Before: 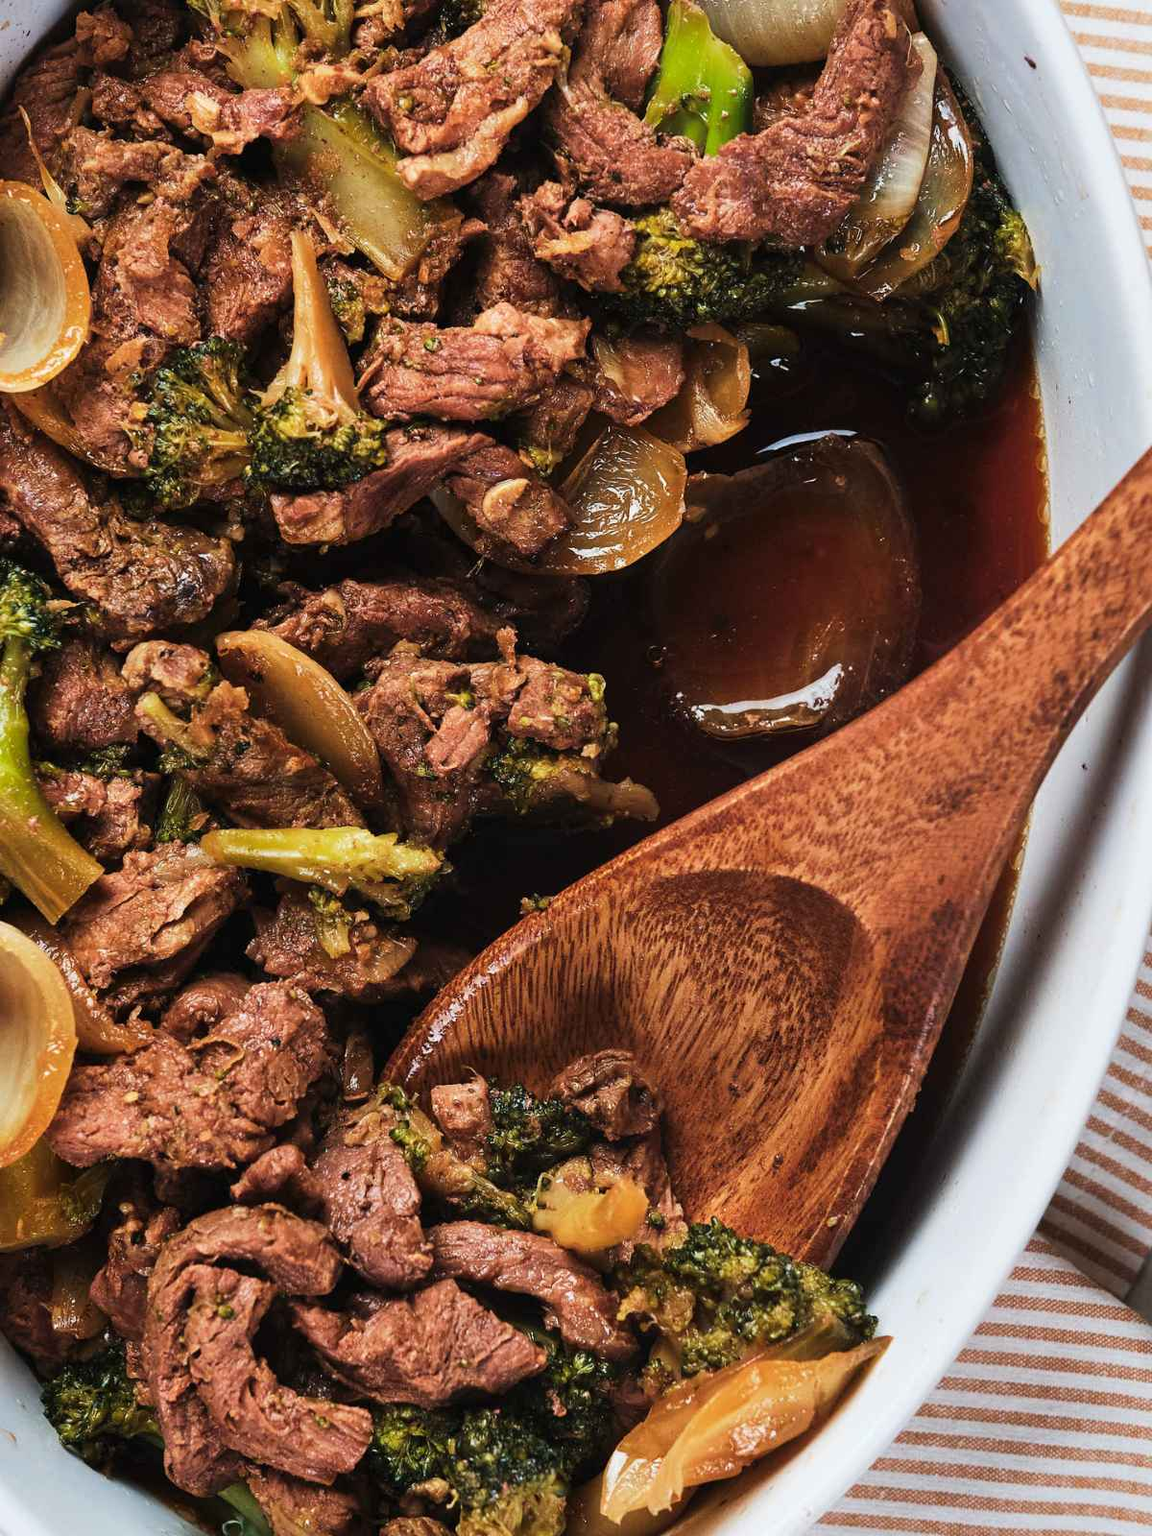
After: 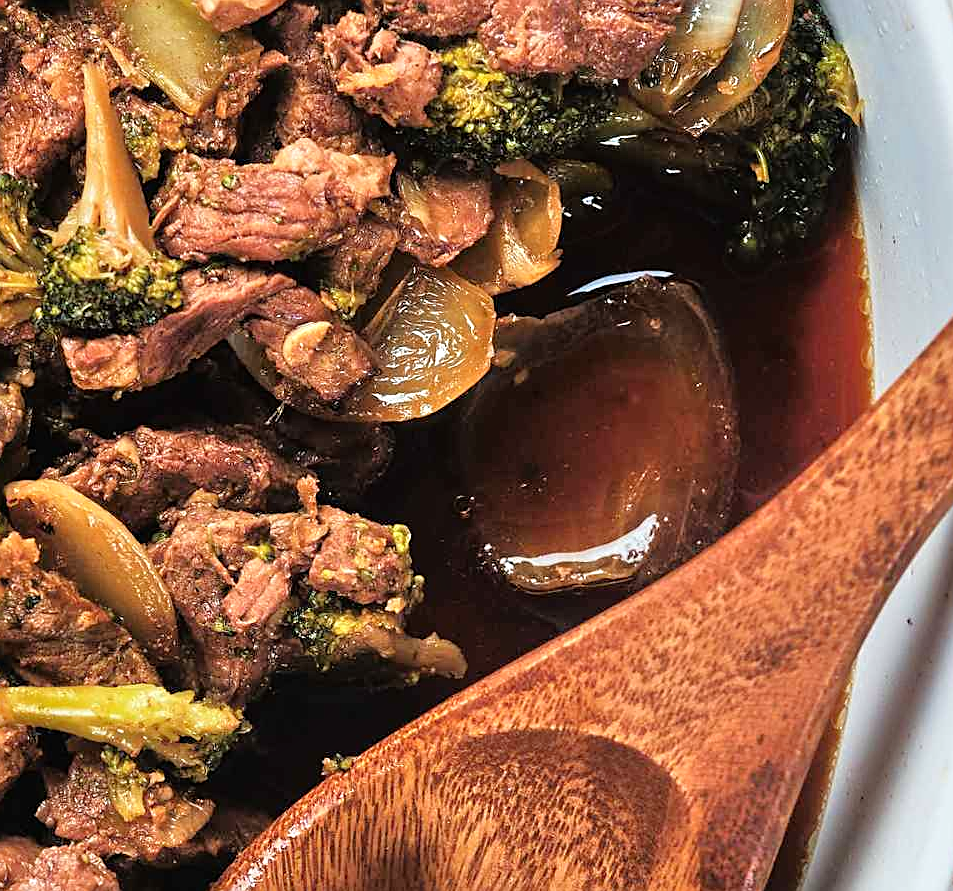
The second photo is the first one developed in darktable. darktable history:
sharpen: on, module defaults
white balance: red 0.978, blue 0.999
crop: left 18.38%, top 11.092%, right 2.134%, bottom 33.217%
tone equalizer: -7 EV 0.15 EV, -6 EV 0.6 EV, -5 EV 1.15 EV, -4 EV 1.33 EV, -3 EV 1.15 EV, -2 EV 0.6 EV, -1 EV 0.15 EV, mask exposure compensation -0.5 EV
